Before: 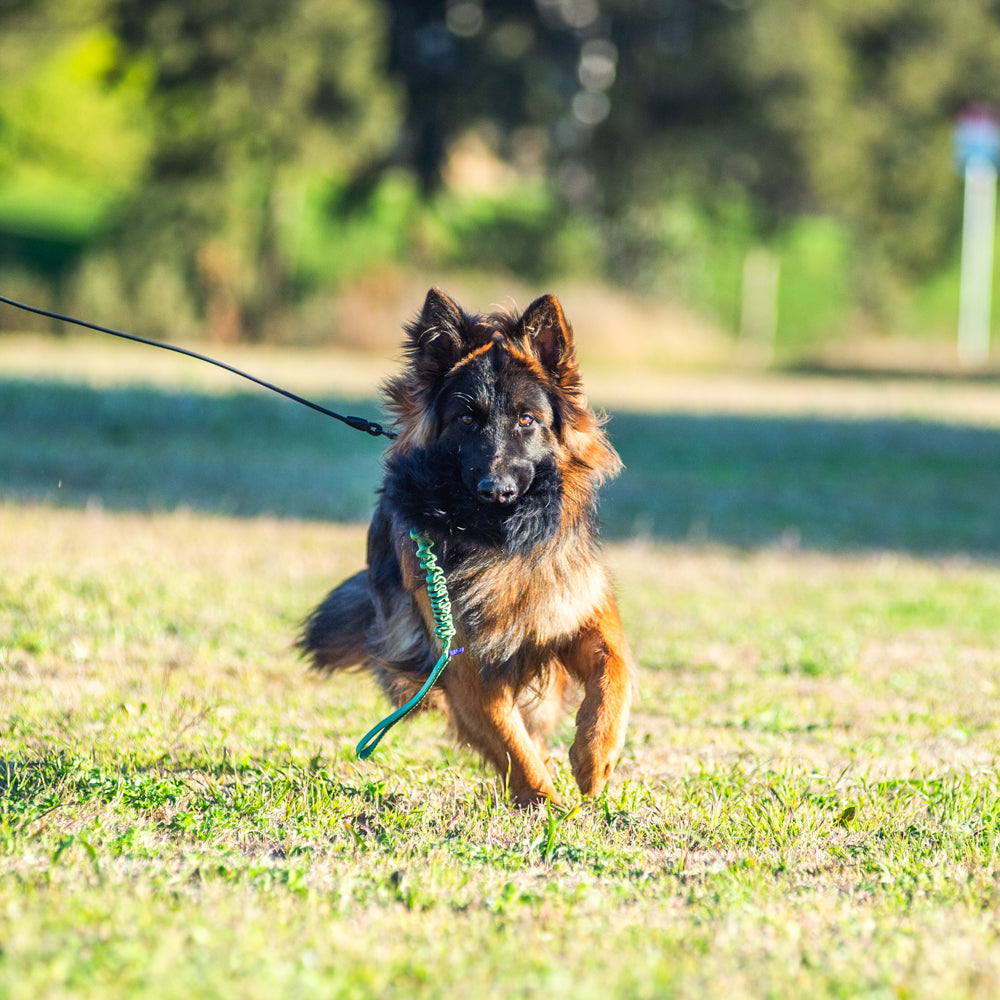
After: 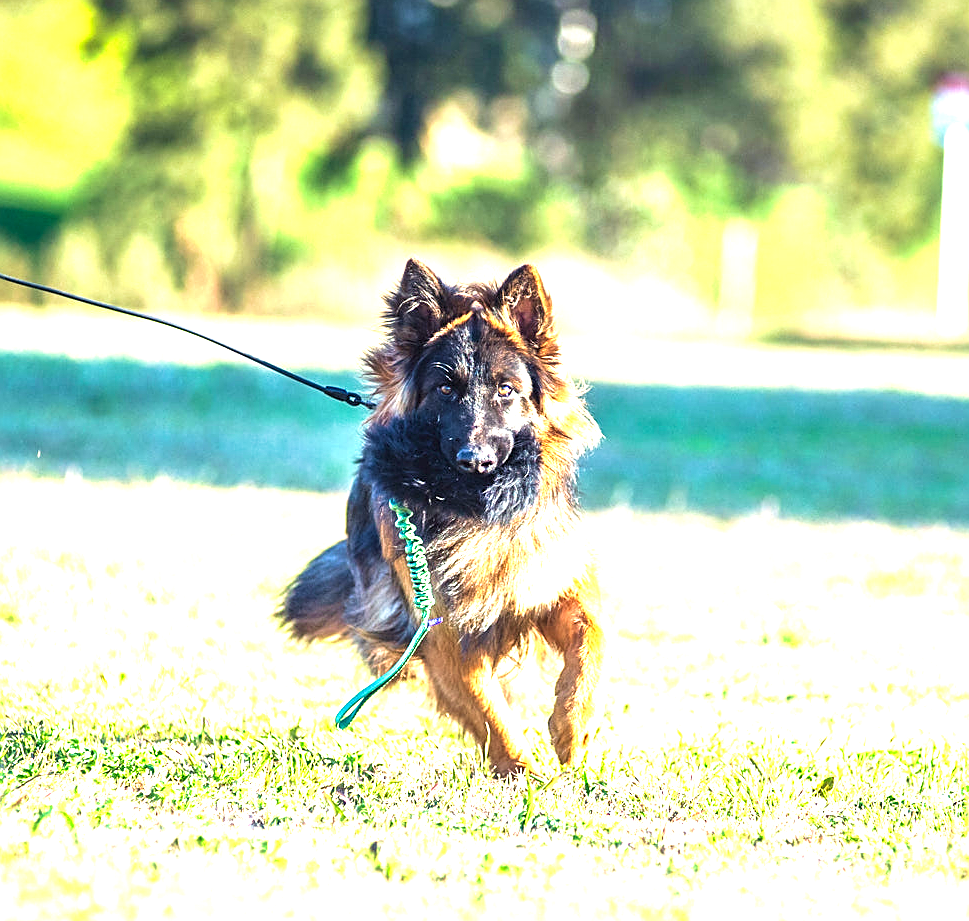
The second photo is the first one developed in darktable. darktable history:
sharpen: on, module defaults
levels: levels [0, 0.476, 0.951]
velvia: on, module defaults
crop: left 2.196%, top 3.068%, right 0.869%, bottom 4.823%
exposure: black level correction 0, exposure 1.392 EV, compensate highlight preservation false
